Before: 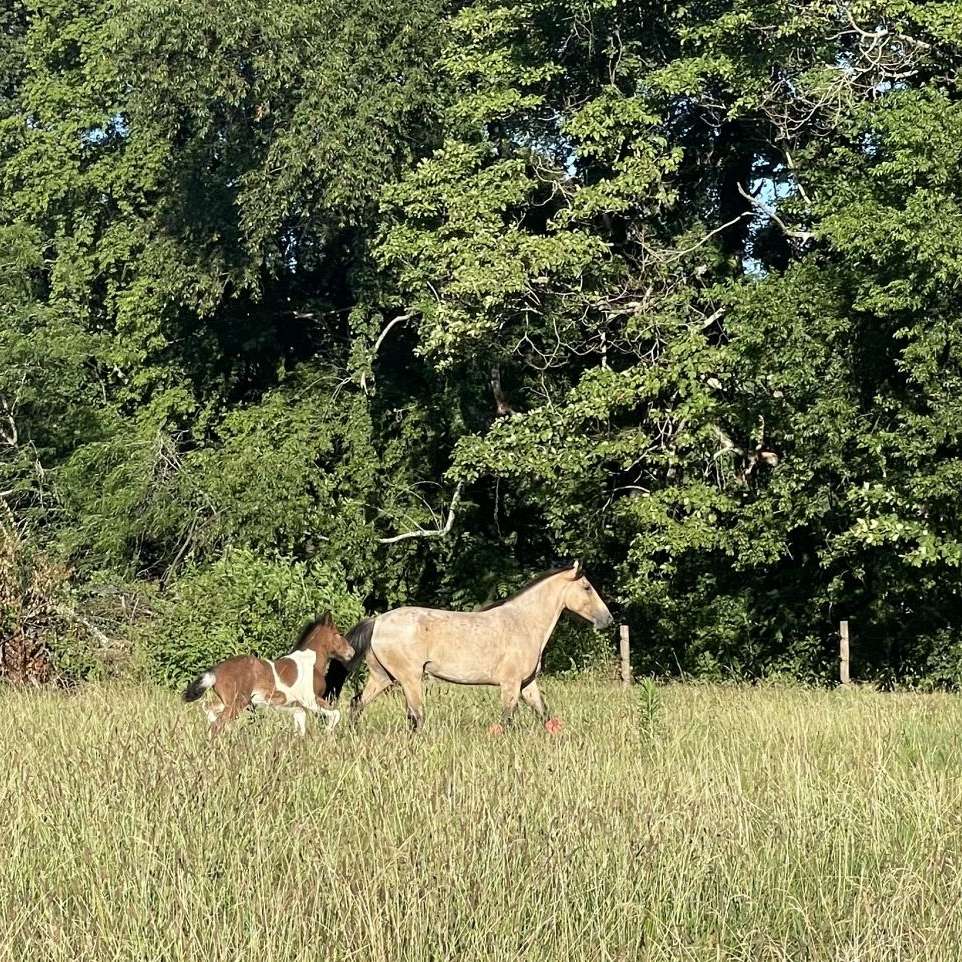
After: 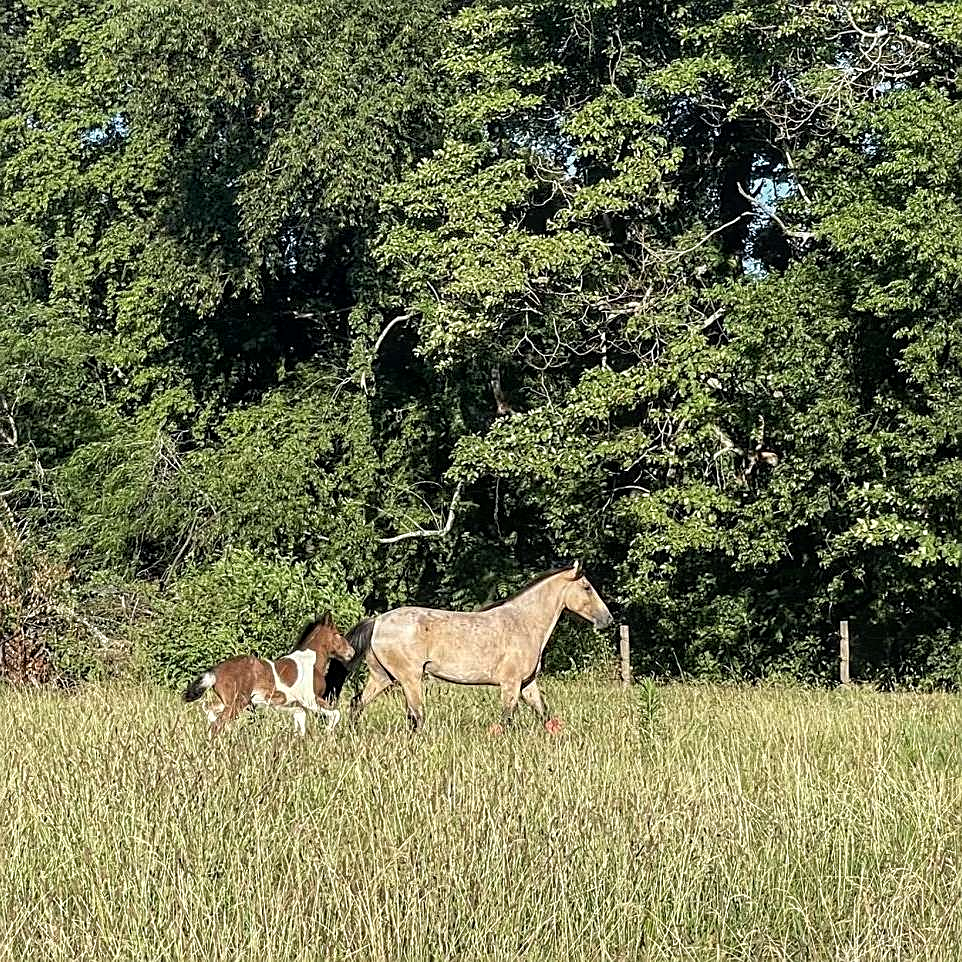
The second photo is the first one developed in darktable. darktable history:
haze removal: compatibility mode true, adaptive false
sharpen: on, module defaults
local contrast: detail 130%
